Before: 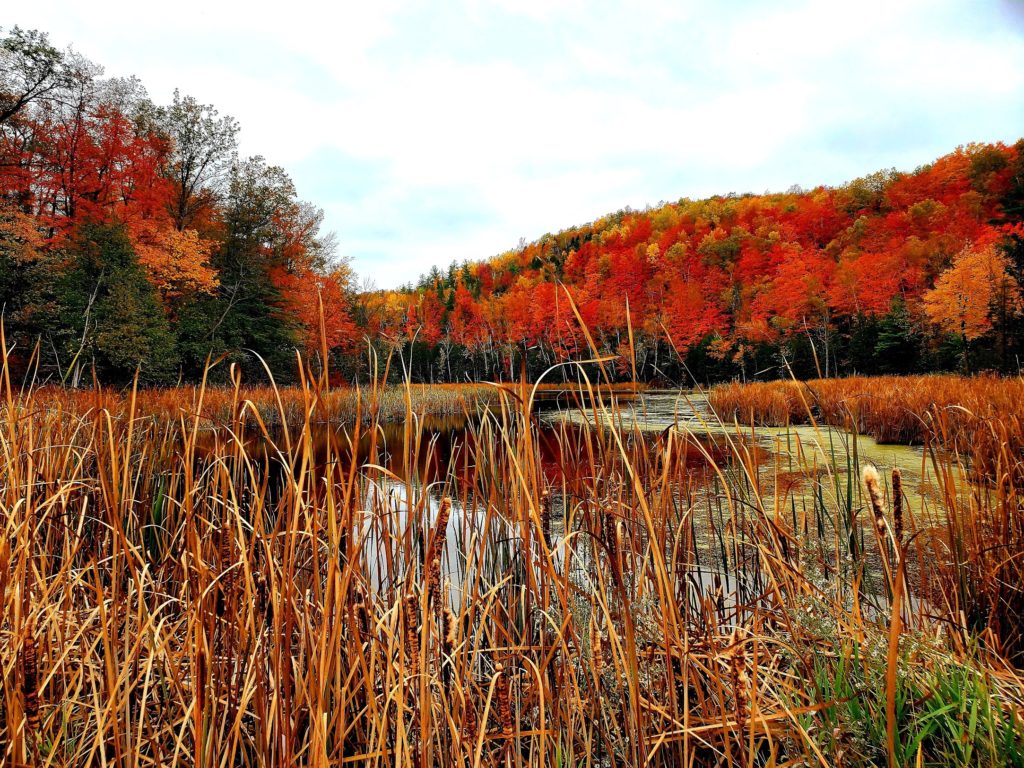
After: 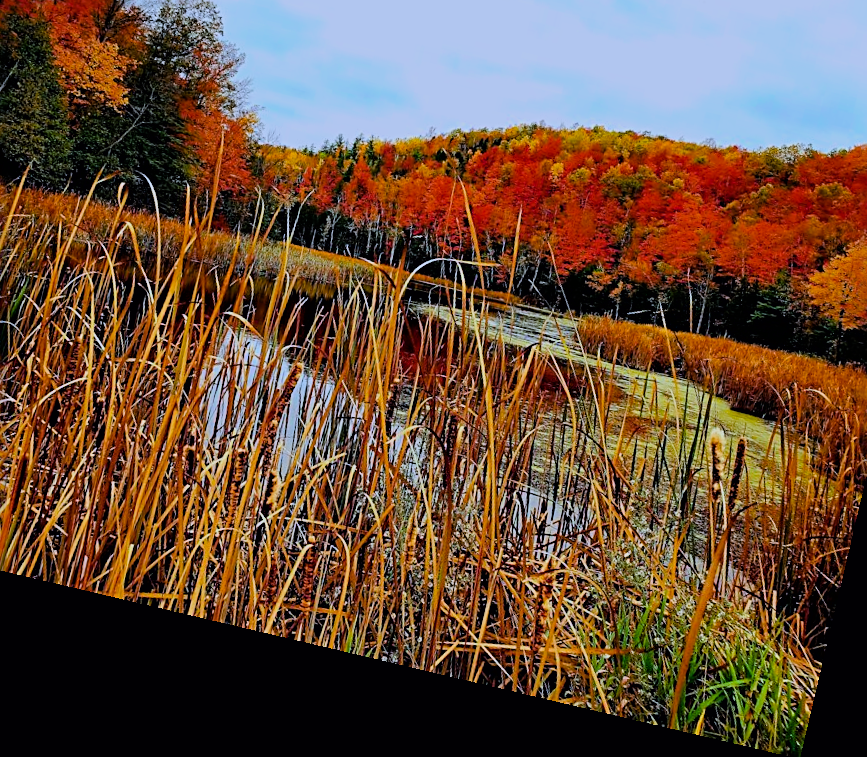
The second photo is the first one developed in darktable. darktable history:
color balance: output saturation 98.5%
color balance rgb: linear chroma grading › global chroma 9.31%, global vibrance 41.49%
sharpen: radius 2.543, amount 0.636
crop: left 16.871%, top 22.857%, right 9.116%
rotate and perspective: rotation 13.27°, automatic cropping off
filmic rgb: black relative exposure -7.15 EV, white relative exposure 5.36 EV, hardness 3.02, color science v6 (2022)
white balance: red 0.948, green 1.02, blue 1.176
